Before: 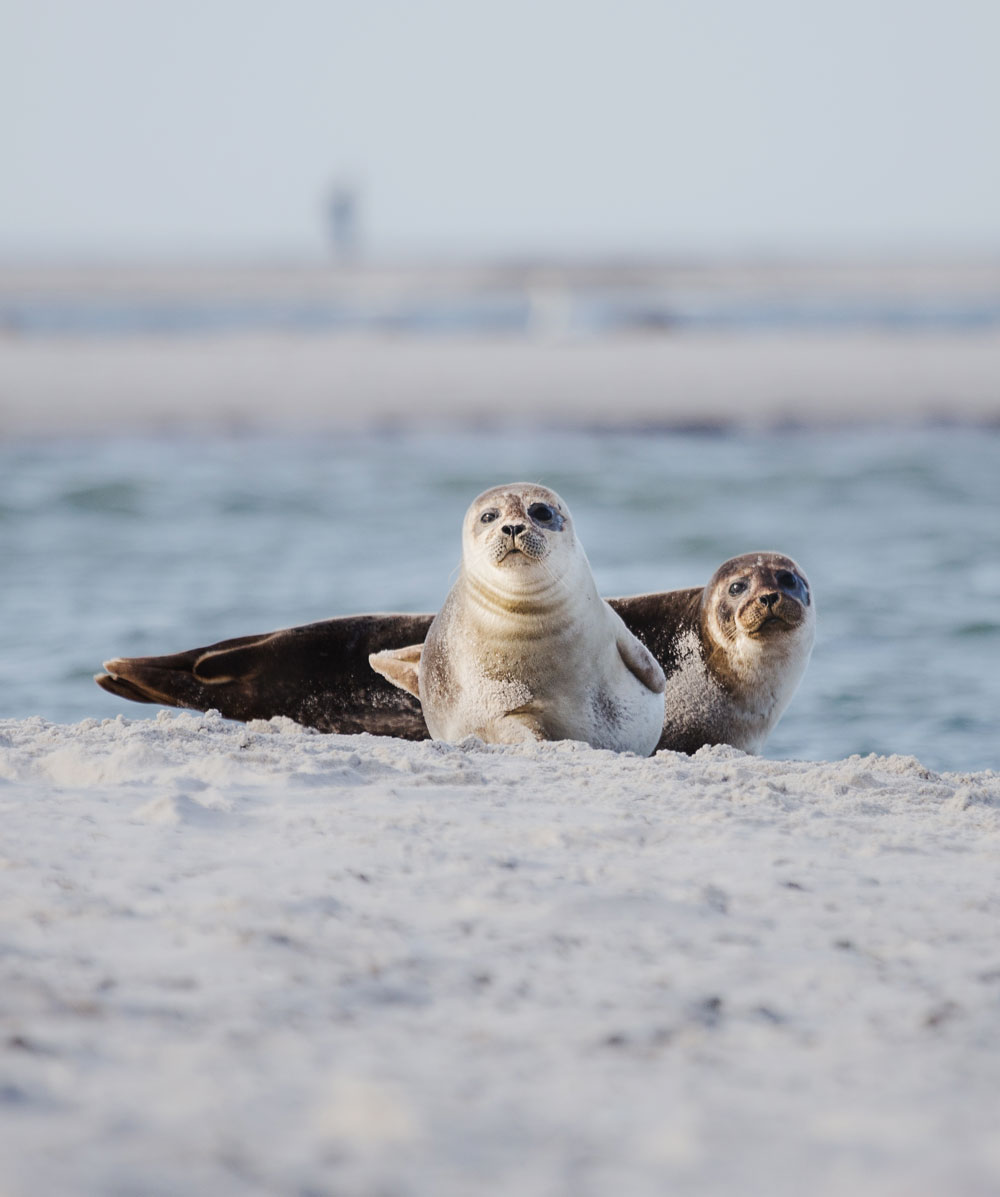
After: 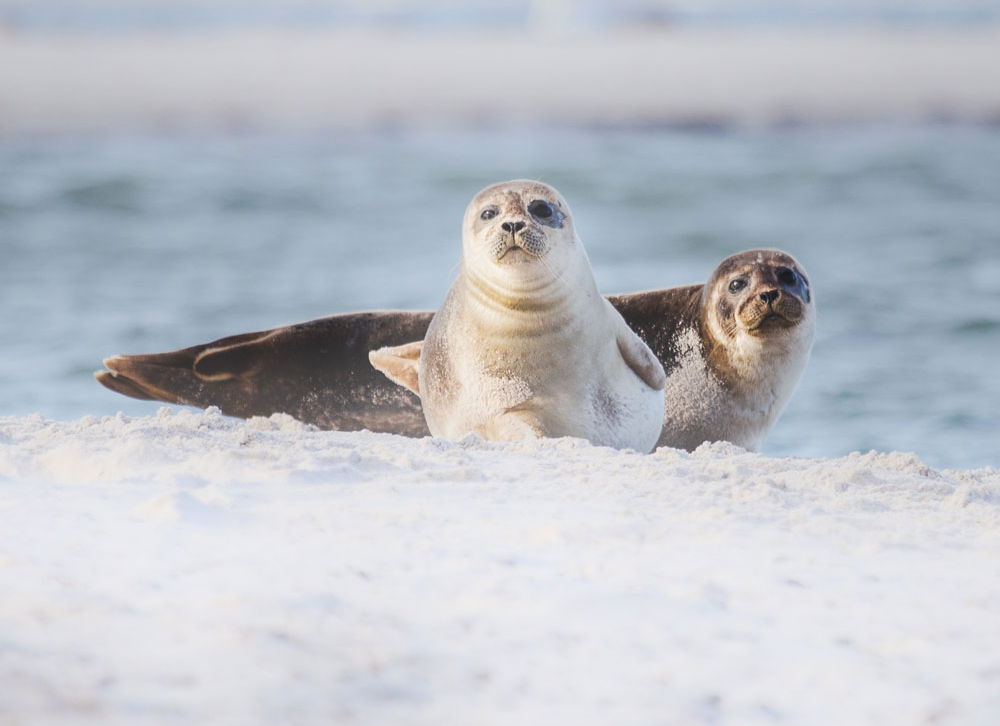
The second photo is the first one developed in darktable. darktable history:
crop and rotate: top 25.357%, bottom 13.942%
bloom: on, module defaults
